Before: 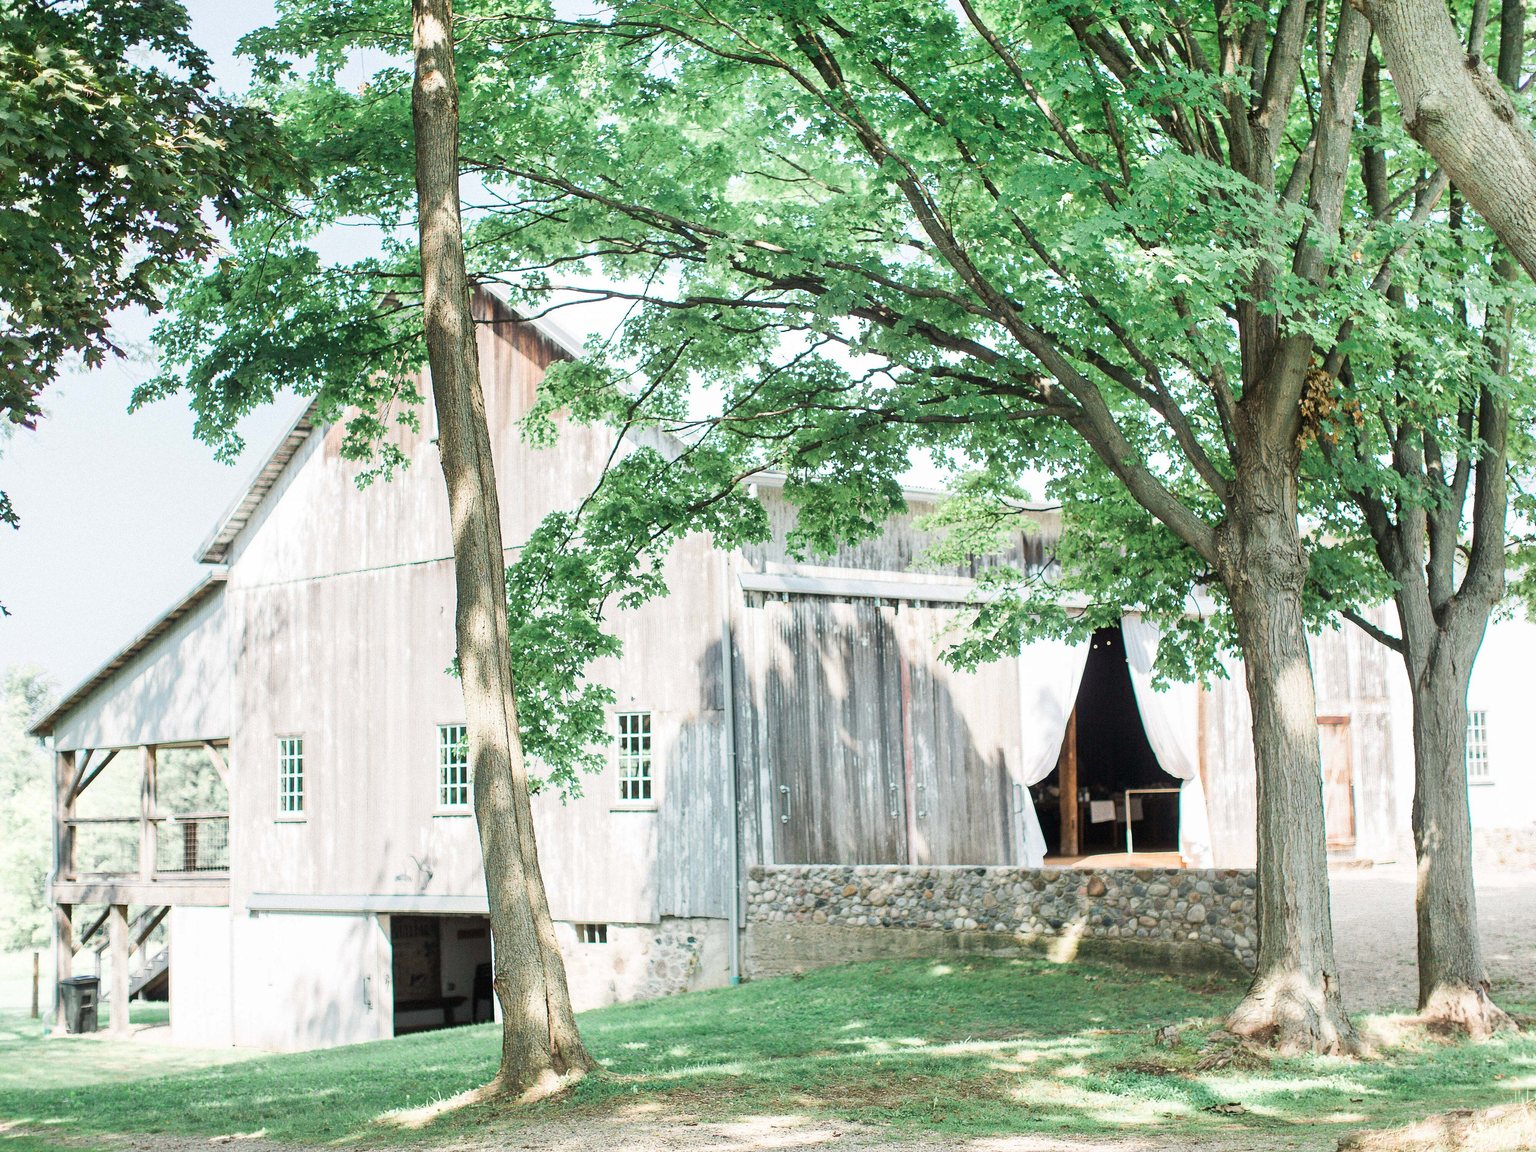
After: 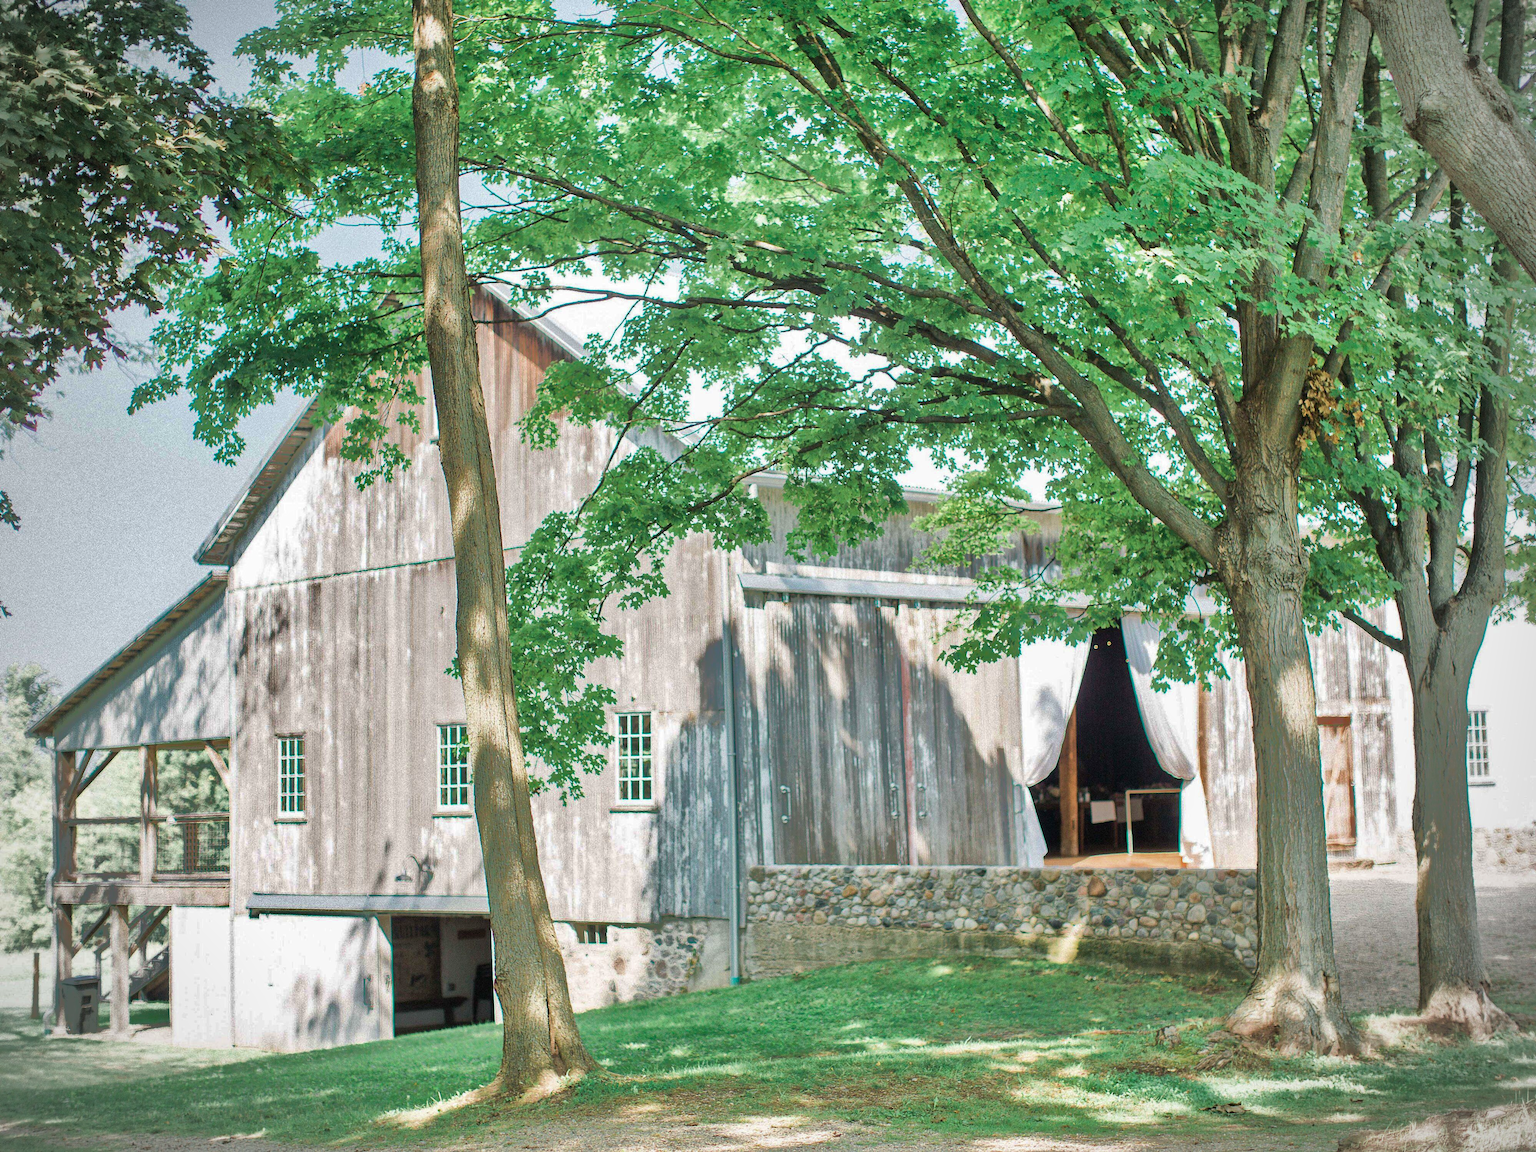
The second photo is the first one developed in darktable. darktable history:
velvia: on, module defaults
shadows and highlights: shadows 38.1, highlights -75.25
vignetting: brightness -0.439, saturation -0.687
